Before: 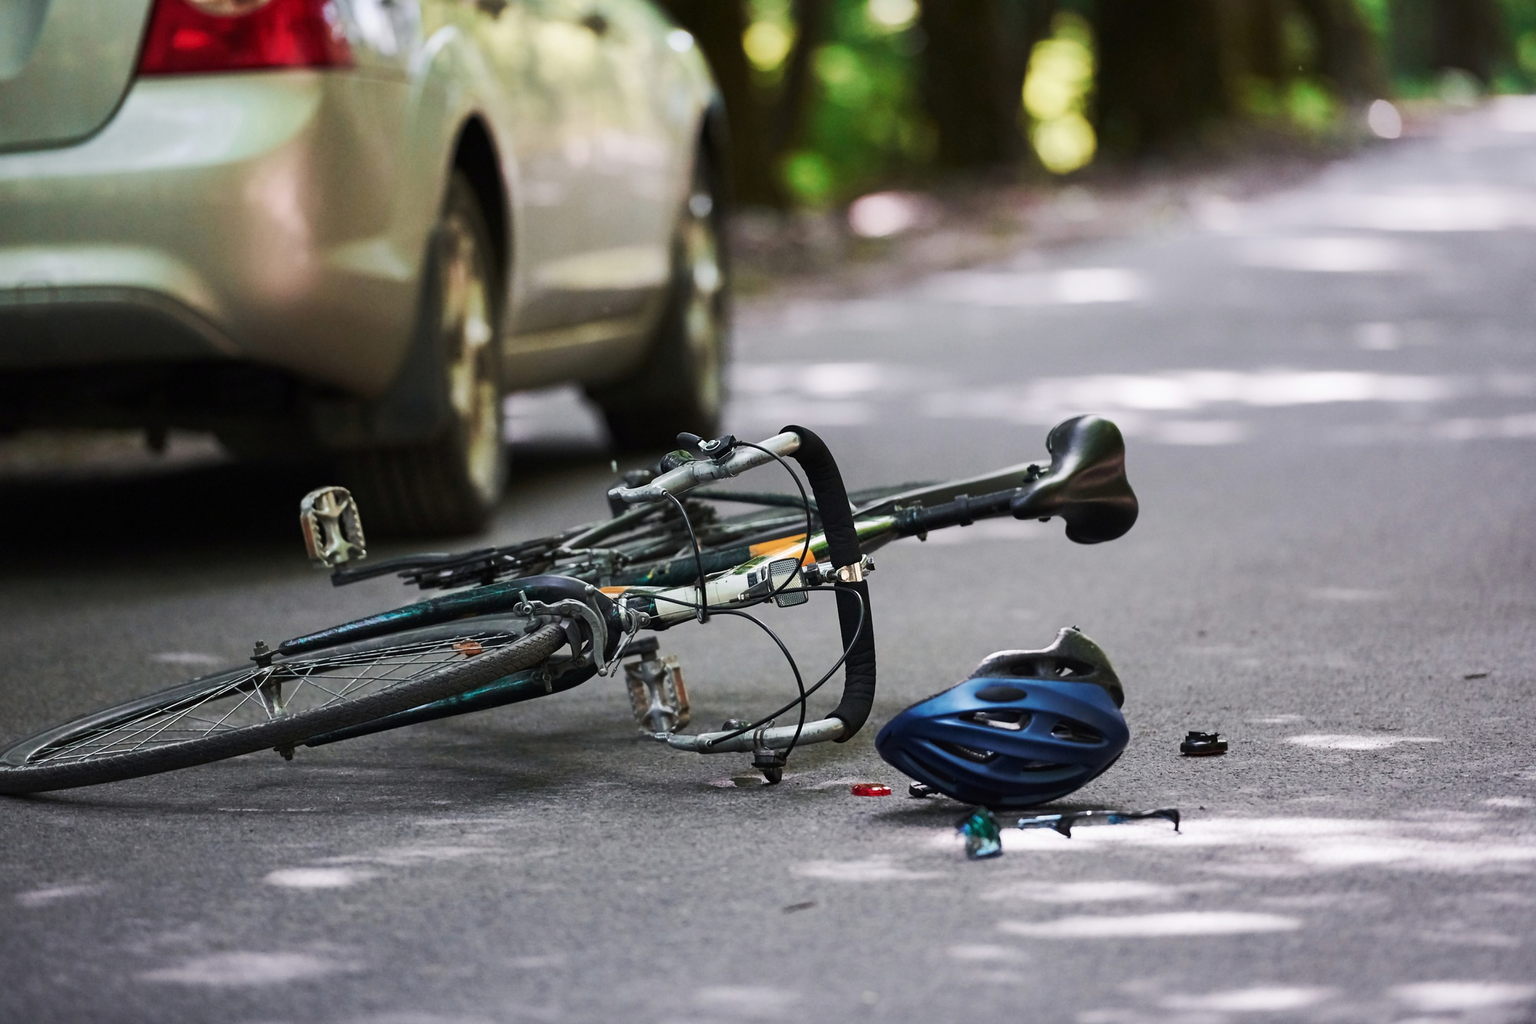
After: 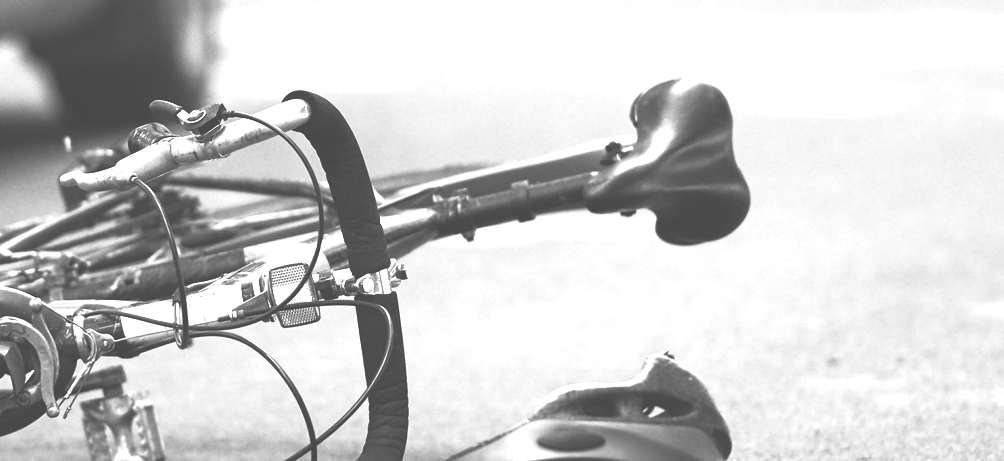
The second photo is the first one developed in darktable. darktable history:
monochrome: on, module defaults
contrast brightness saturation: contrast 0.14
colorize: hue 34.49°, saturation 35.33%, source mix 100%, version 1
crop: left 36.607%, top 34.735%, right 13.146%, bottom 30.611%
